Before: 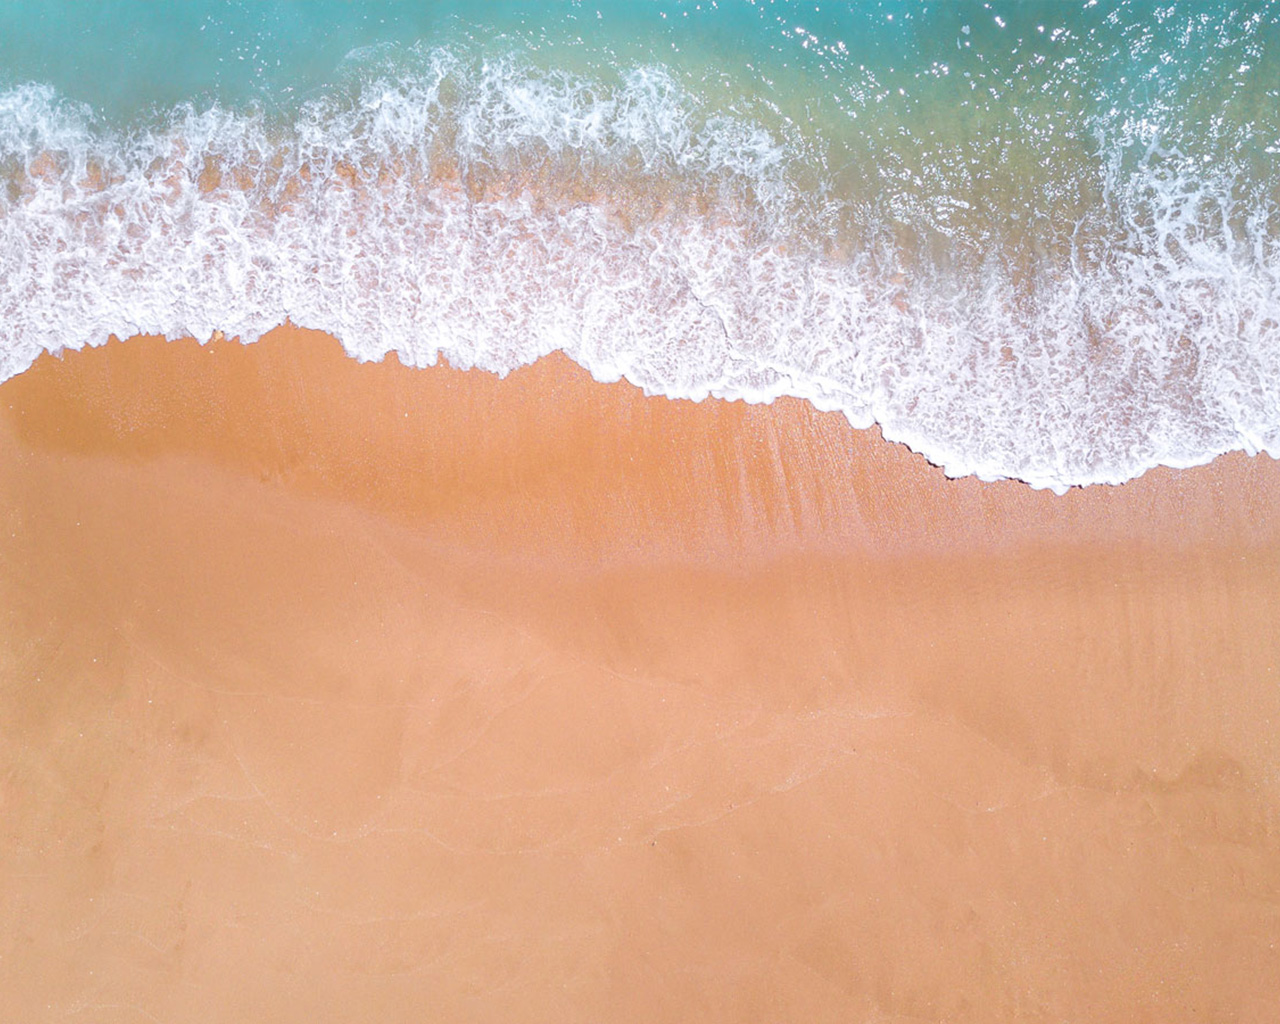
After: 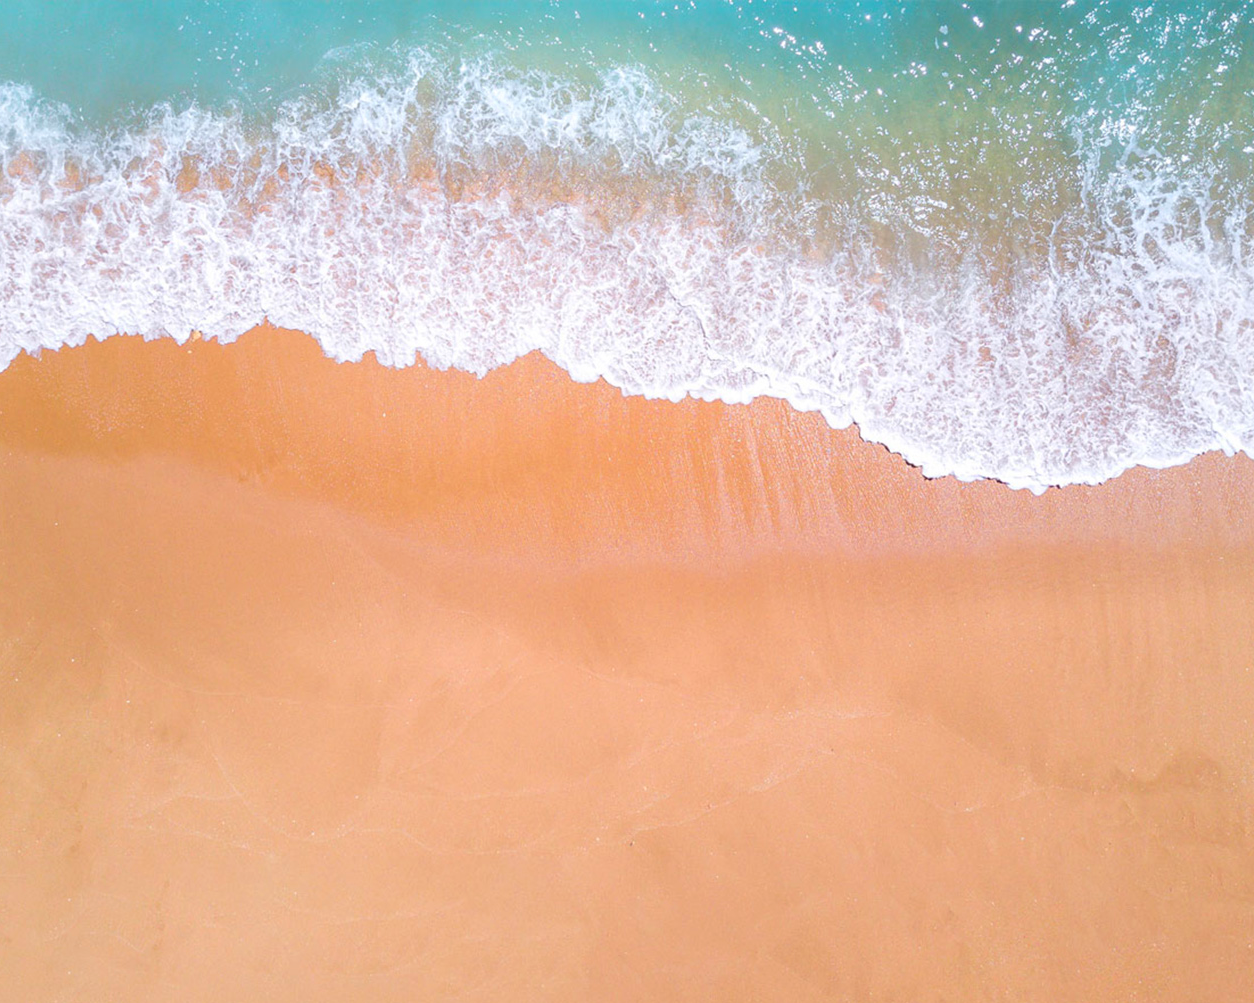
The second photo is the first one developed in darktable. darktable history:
contrast brightness saturation: contrast 0.03, brightness 0.06, saturation 0.13
crop: left 1.743%, right 0.268%, bottom 2.011%
